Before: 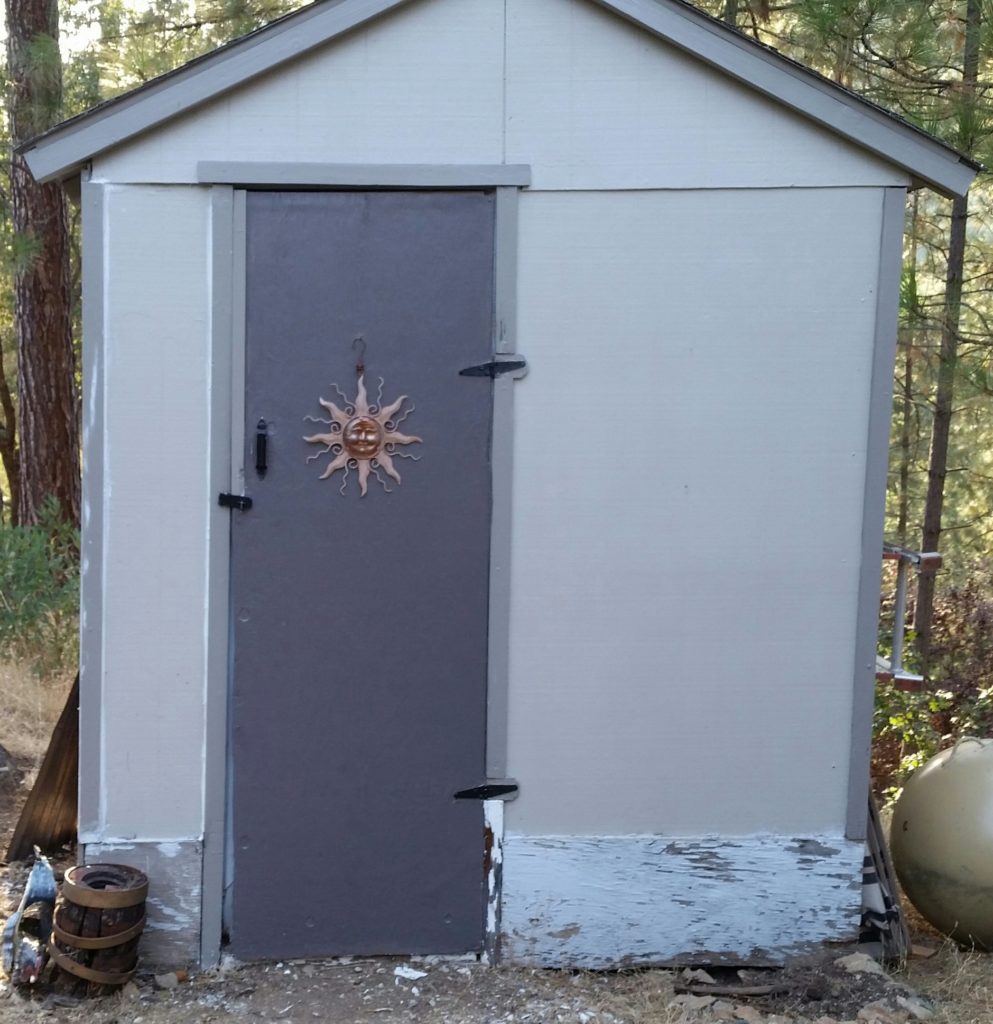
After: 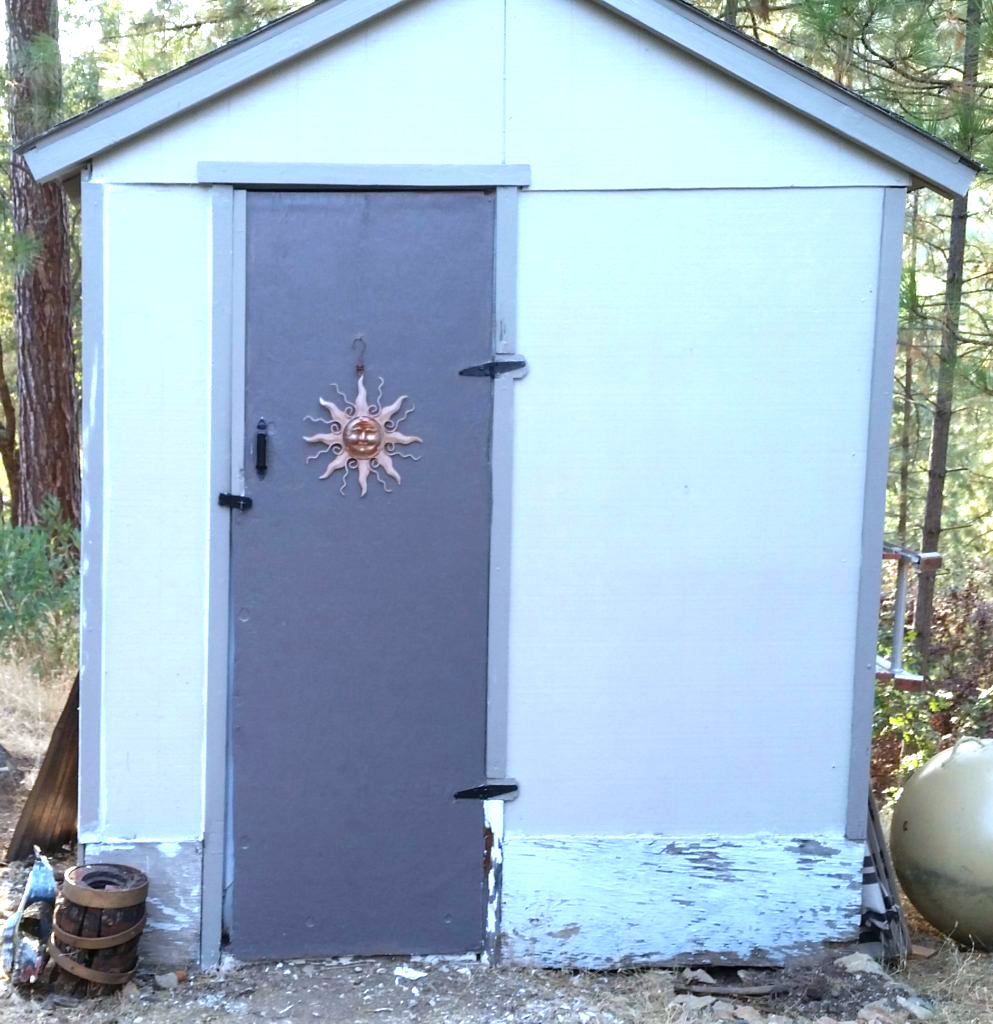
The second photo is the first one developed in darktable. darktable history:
color calibration: illuminant custom, x 0.368, y 0.373, temperature 4339.58 K
exposure: exposure 1 EV, compensate exposure bias true, compensate highlight preservation false
